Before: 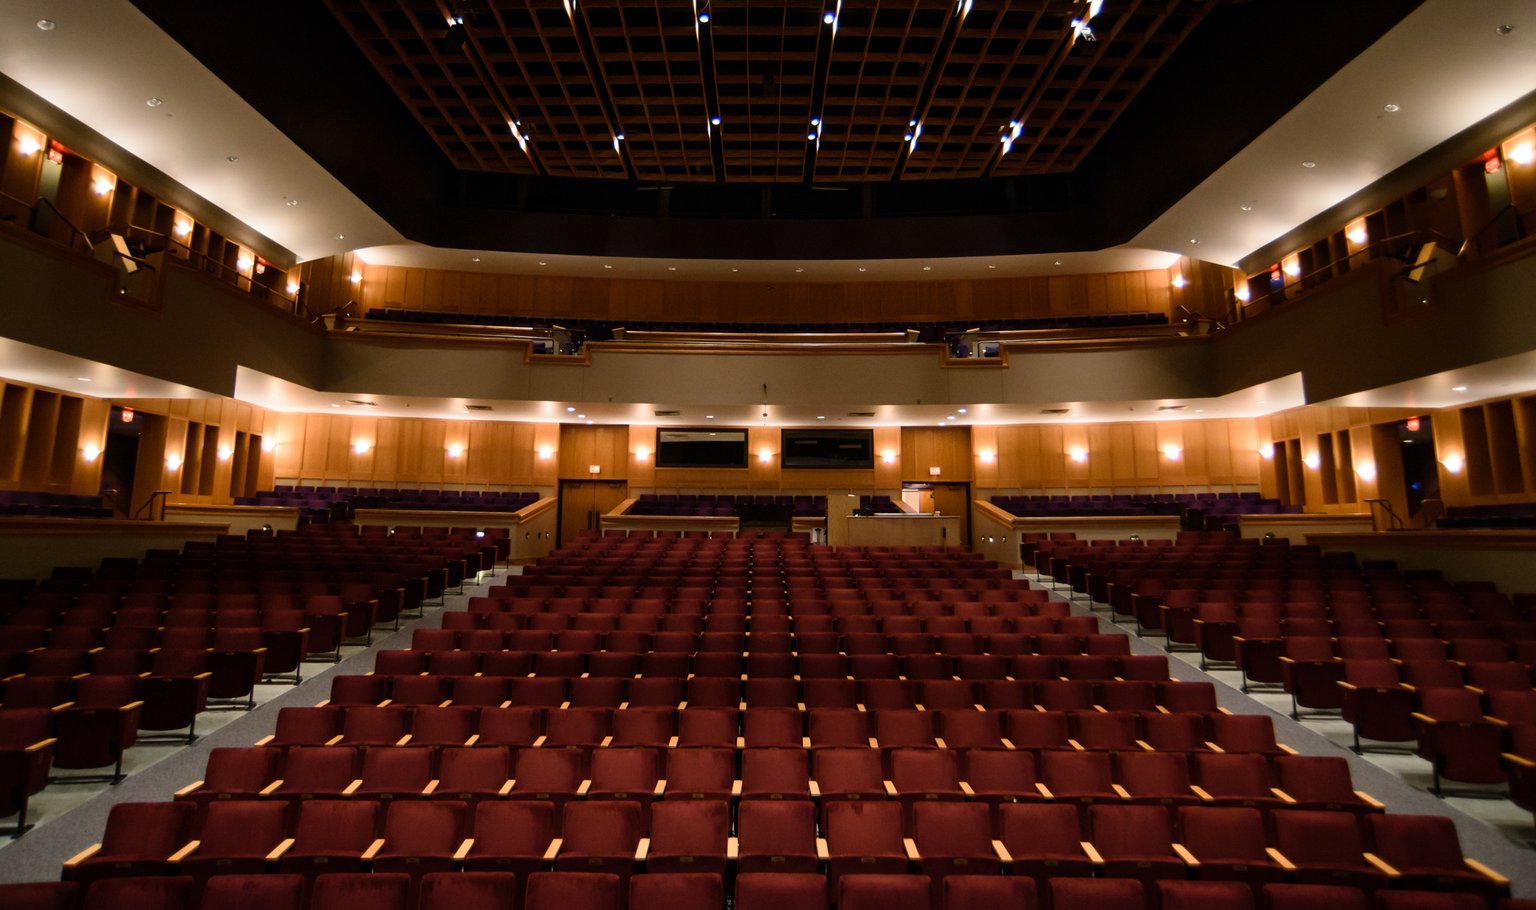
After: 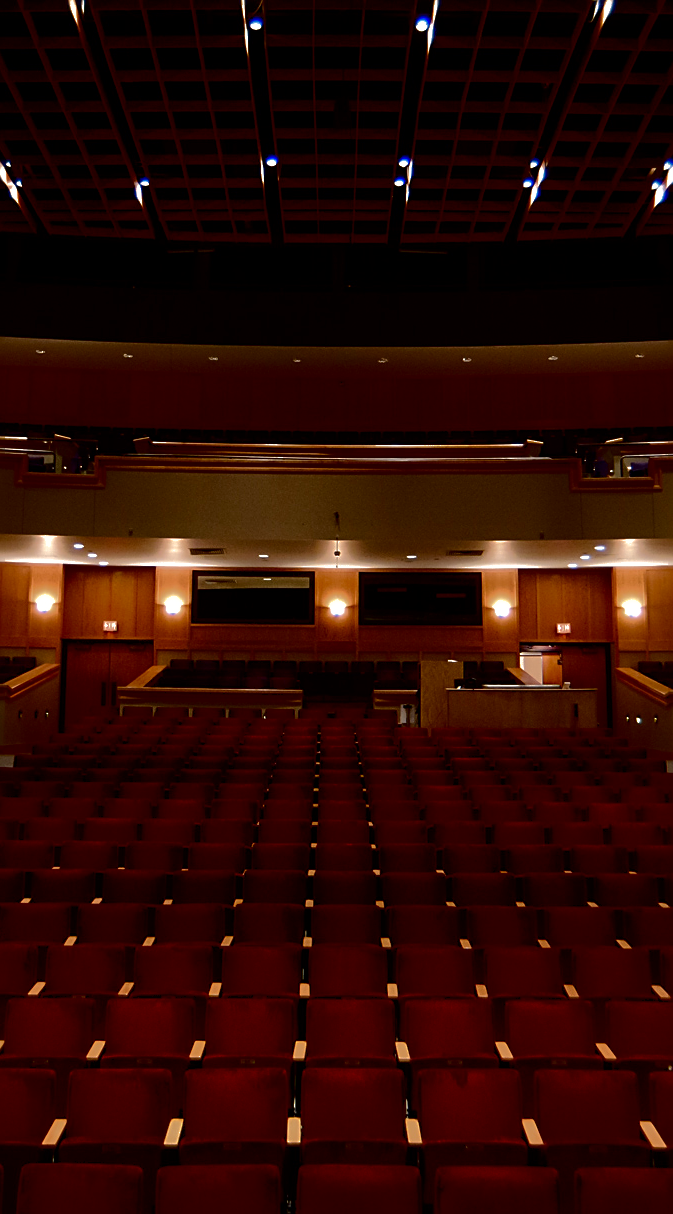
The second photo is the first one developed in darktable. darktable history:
shadows and highlights: shadows 39.75, highlights -59.94
contrast brightness saturation: brightness -0.504
crop: left 33.375%, right 33.739%
tone equalizer: -8 EV -0.428 EV, -7 EV -0.365 EV, -6 EV -0.299 EV, -5 EV -0.236 EV, -3 EV 0.189 EV, -2 EV 0.311 EV, -1 EV 0.414 EV, +0 EV 0.387 EV, mask exposure compensation -0.513 EV
sharpen: on, module defaults
exposure: exposure -0.18 EV, compensate exposure bias true, compensate highlight preservation false
